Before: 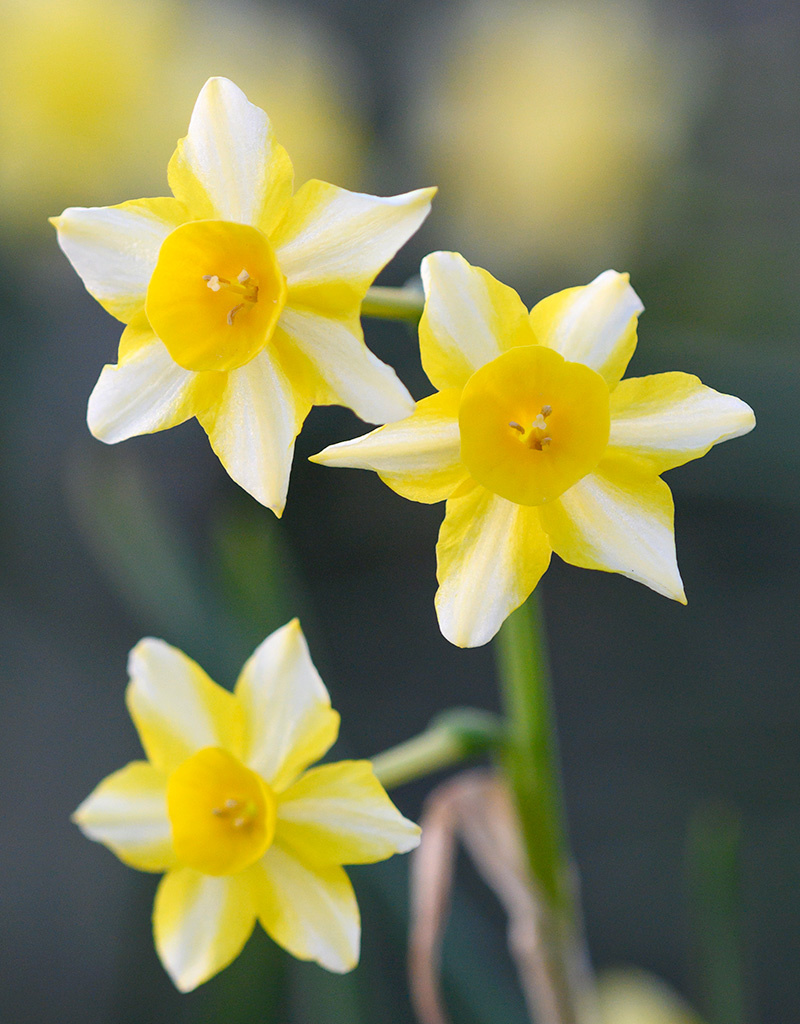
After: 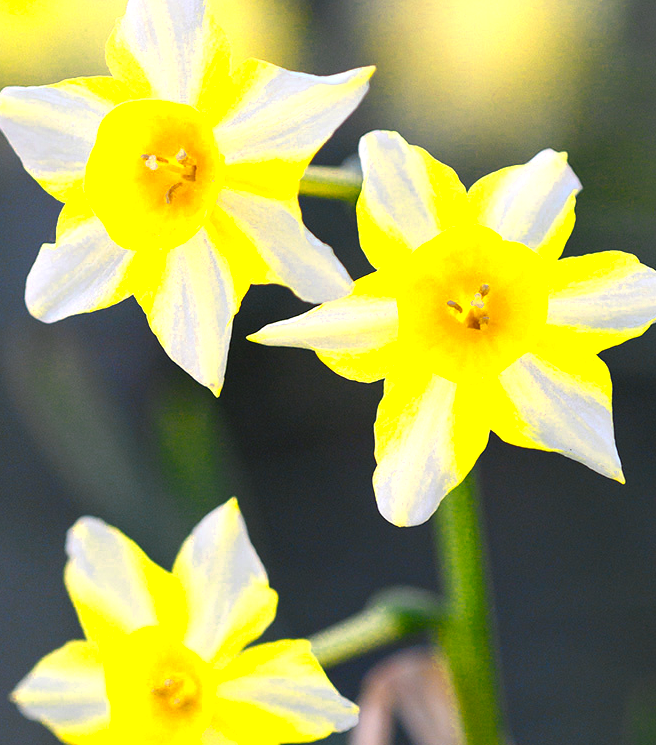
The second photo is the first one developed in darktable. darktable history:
color zones: curves: ch0 [(0, 0.485) (0.178, 0.476) (0.261, 0.623) (0.411, 0.403) (0.708, 0.603) (0.934, 0.412)]; ch1 [(0.003, 0.485) (0.149, 0.496) (0.229, 0.584) (0.326, 0.551) (0.484, 0.262) (0.757, 0.643)]
crop: left 7.856%, top 11.836%, right 10.12%, bottom 15.387%
color balance: lift [1, 1, 0.999, 1.001], gamma [1, 1.003, 1.005, 0.995], gain [1, 0.992, 0.988, 1.012], contrast 5%, output saturation 110%
